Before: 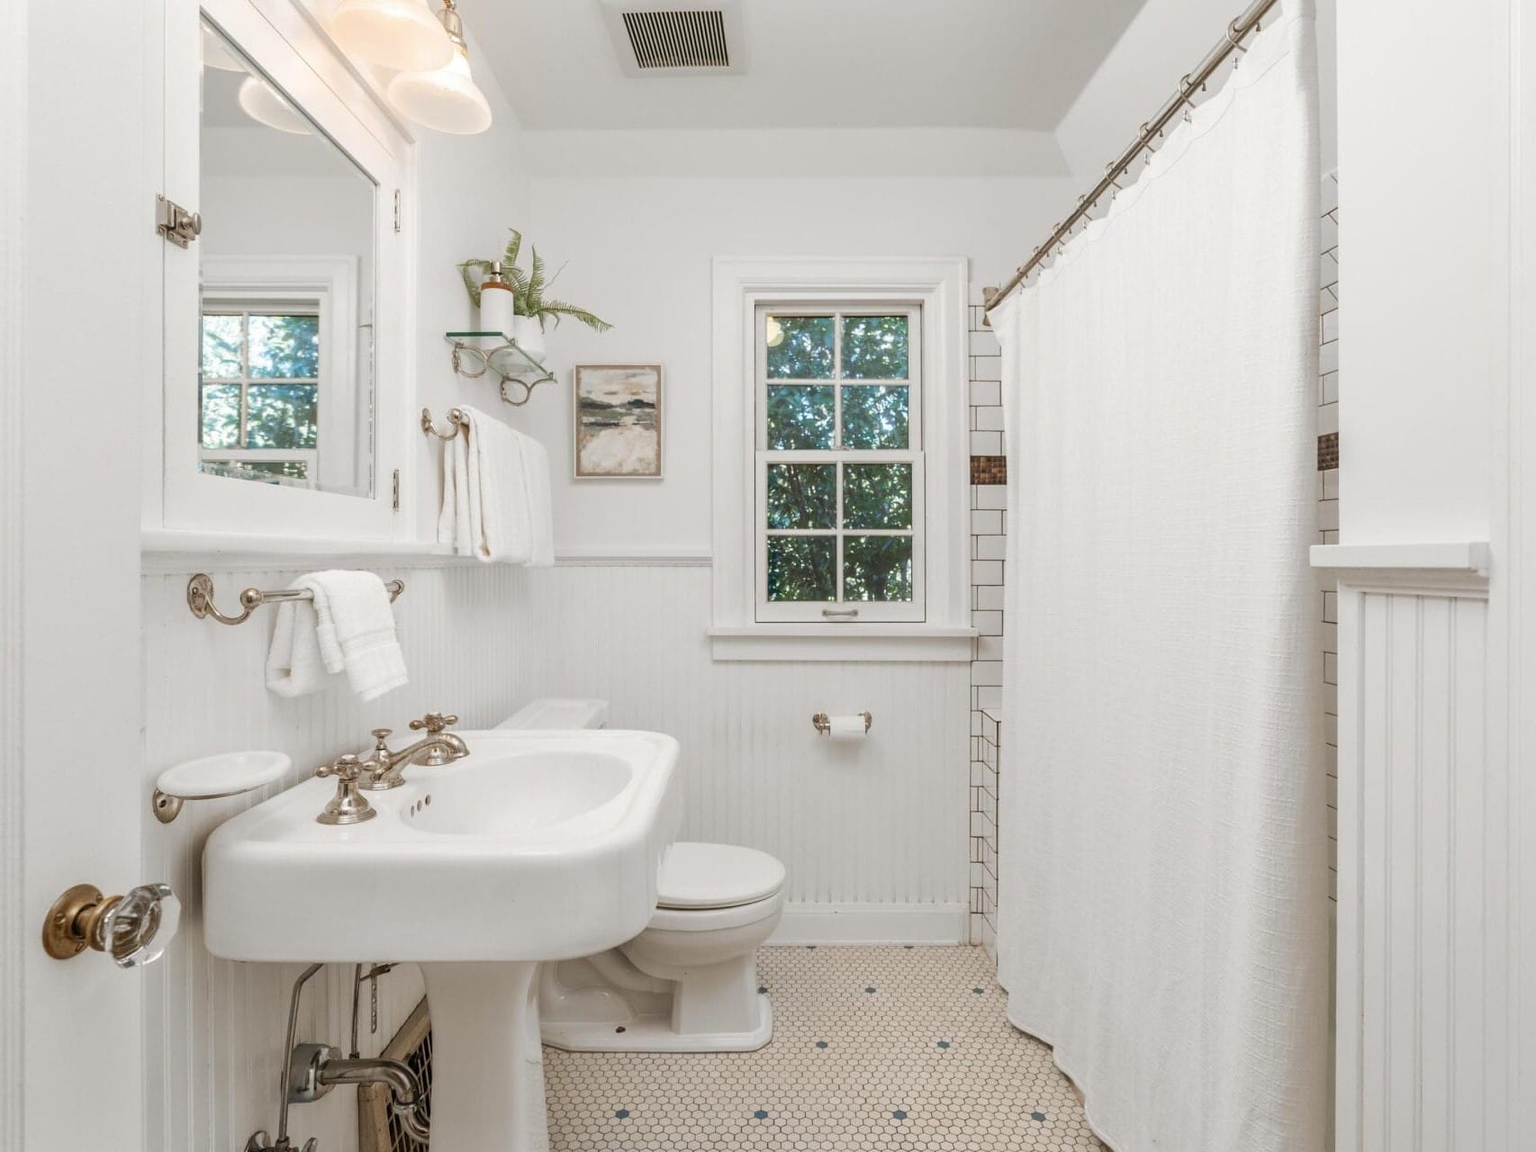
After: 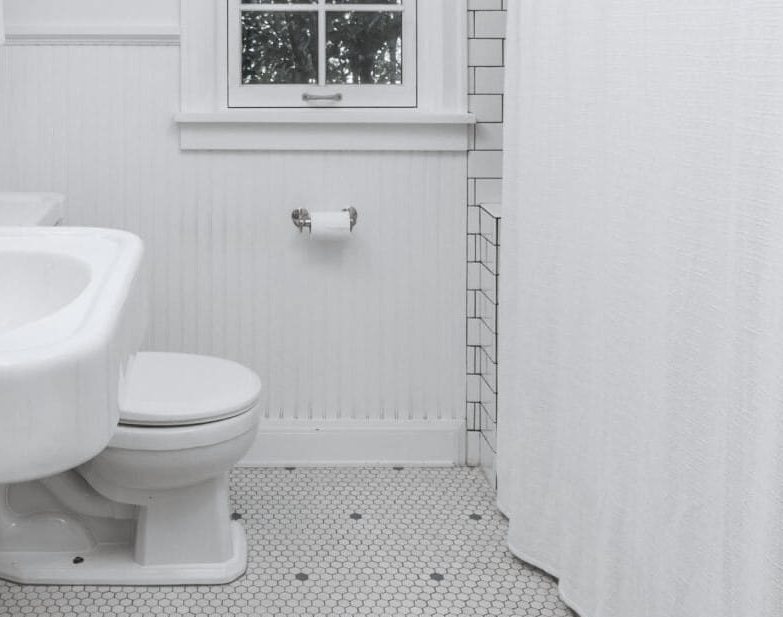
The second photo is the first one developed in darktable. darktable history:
crop: left 35.865%, top 45.687%, right 18.196%, bottom 6.081%
color correction: highlights b* 0.047, saturation 0.213
color calibration: x 0.37, y 0.382, temperature 4313.5 K
